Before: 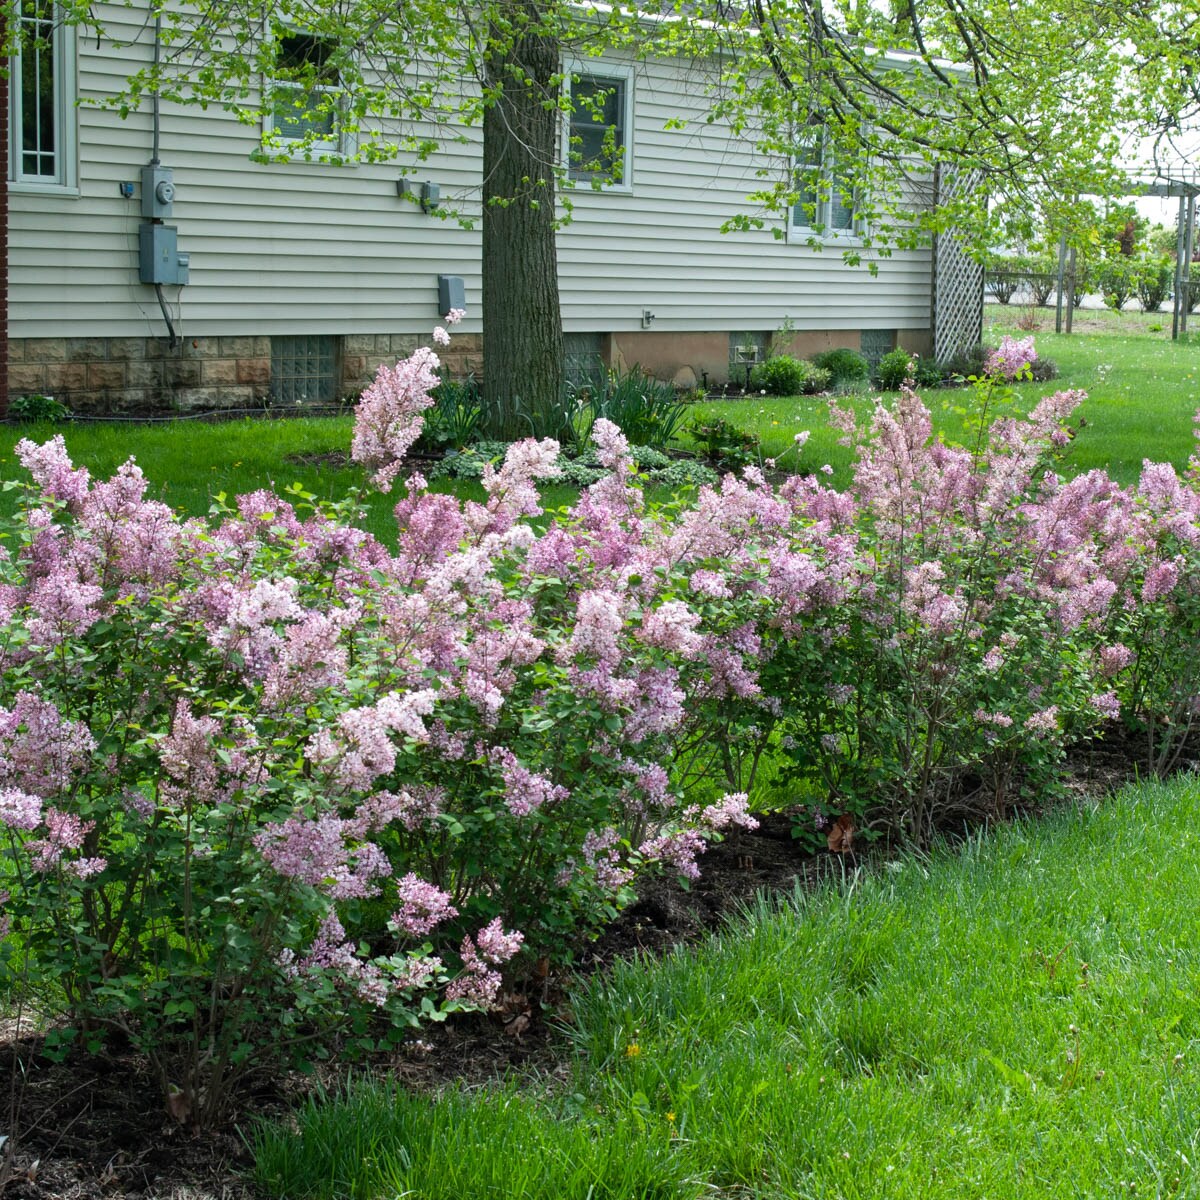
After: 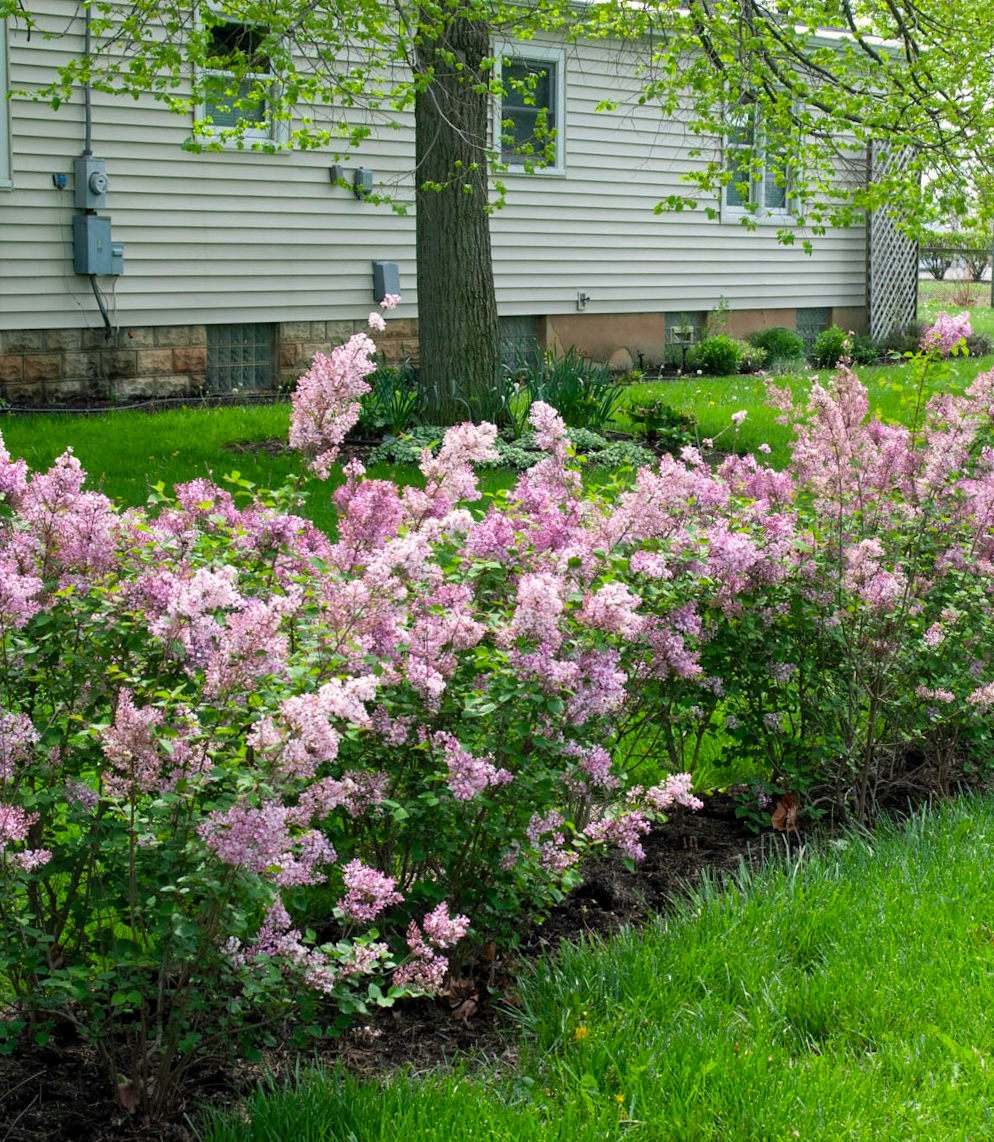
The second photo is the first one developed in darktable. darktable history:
color correction: highlights a* 3.22, highlights b* 1.93, saturation 1.19
crop and rotate: angle 1°, left 4.281%, top 0.642%, right 11.383%, bottom 2.486%
levels: levels [0.016, 0.5, 0.996]
